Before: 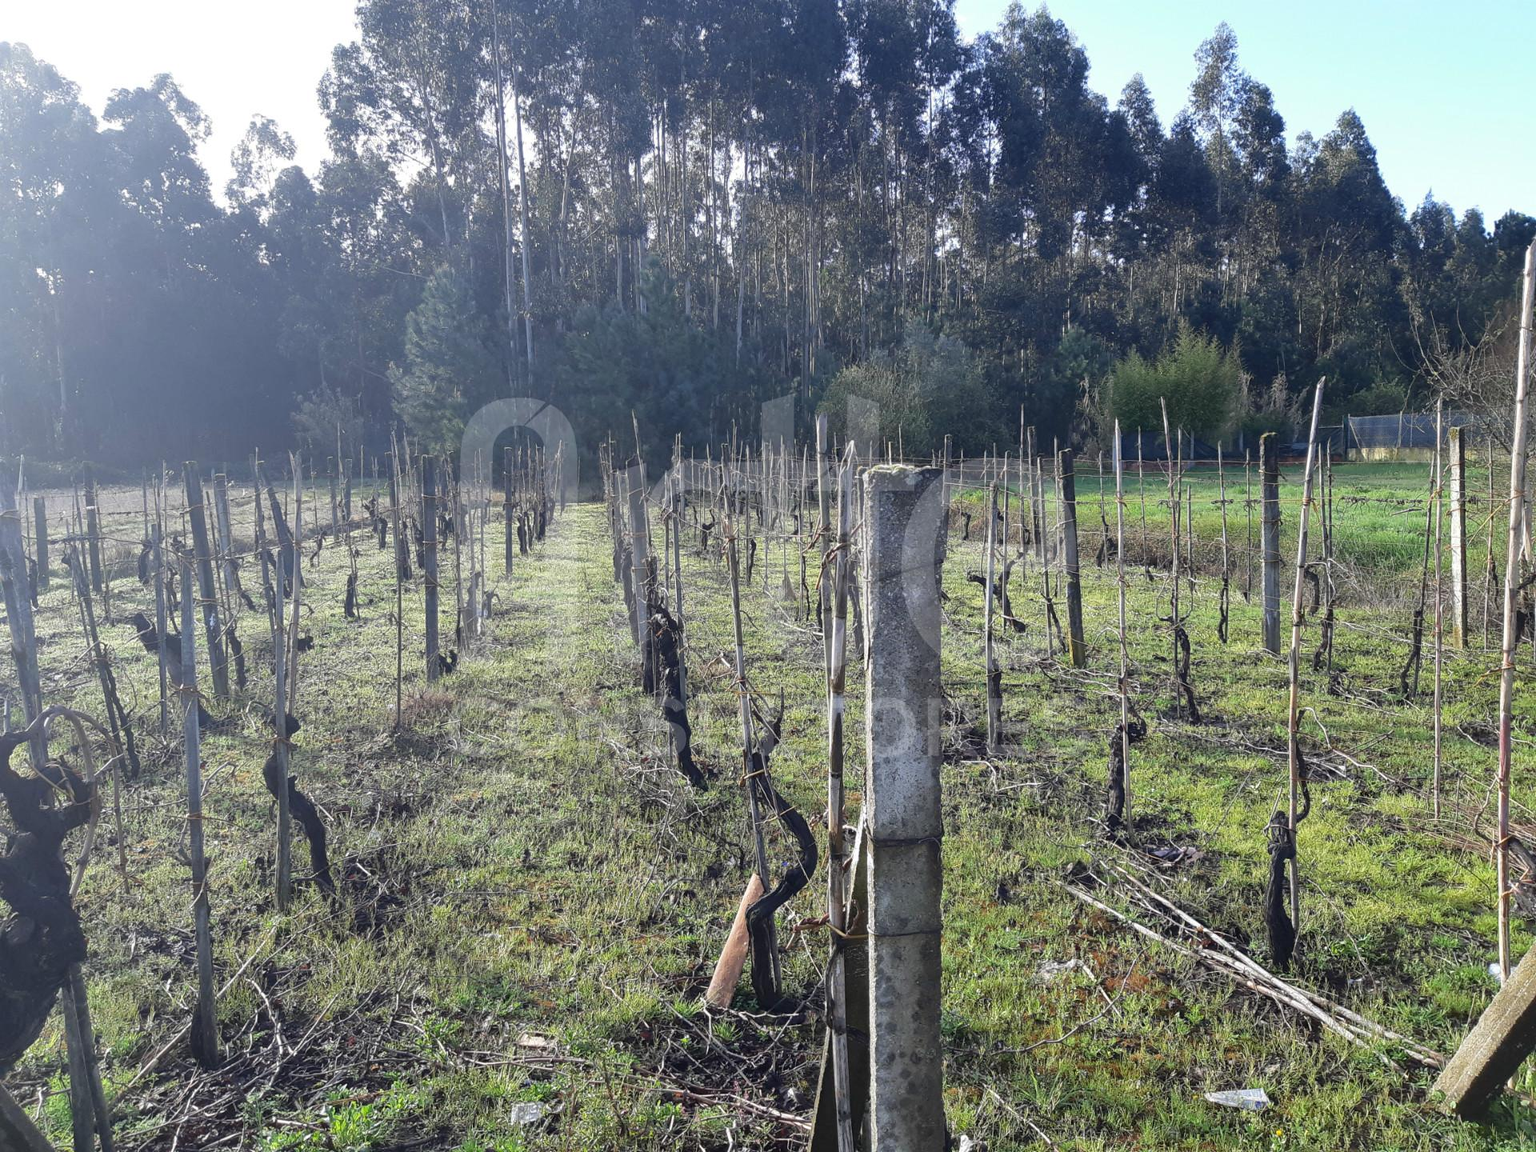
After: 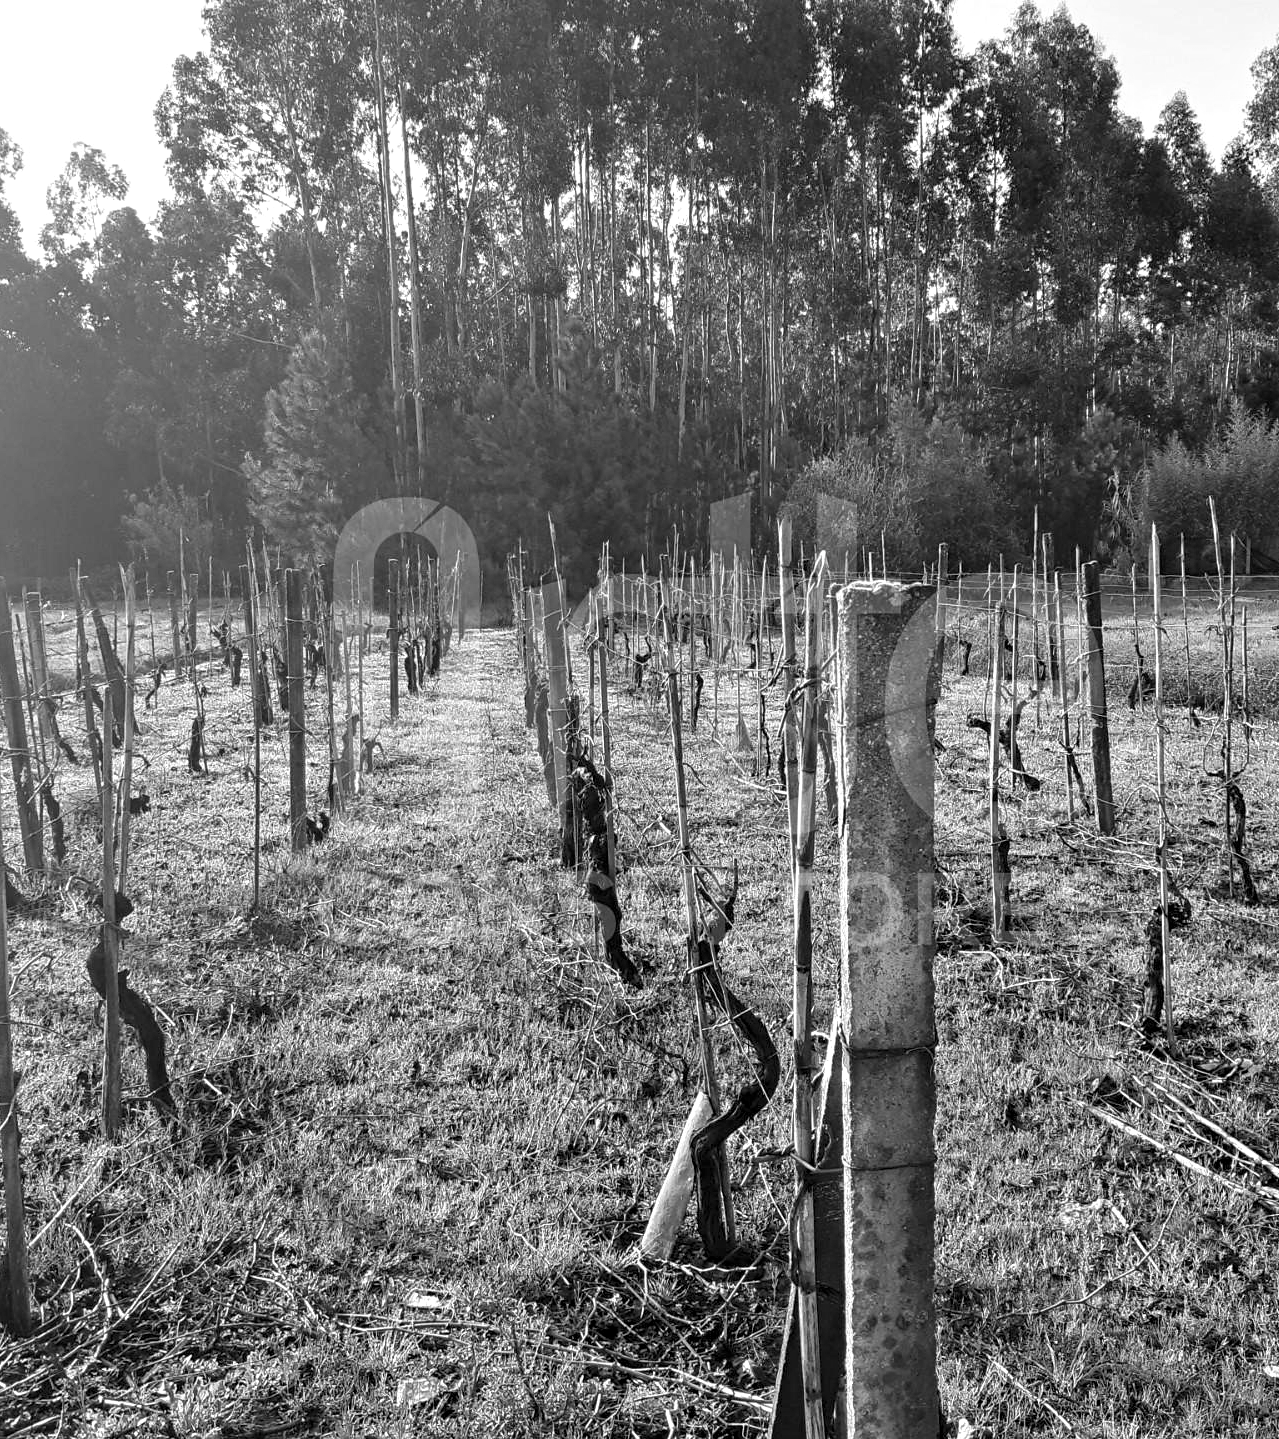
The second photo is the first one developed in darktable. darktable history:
monochrome: on, module defaults
crop and rotate: left 12.648%, right 20.685%
contrast equalizer: y [[0.51, 0.537, 0.559, 0.574, 0.599, 0.618], [0.5 ×6], [0.5 ×6], [0 ×6], [0 ×6]]
color balance rgb: perceptual saturation grading › global saturation 24.74%, perceptual saturation grading › highlights -51.22%, perceptual saturation grading › mid-tones 19.16%, perceptual saturation grading › shadows 60.98%, global vibrance 50%
